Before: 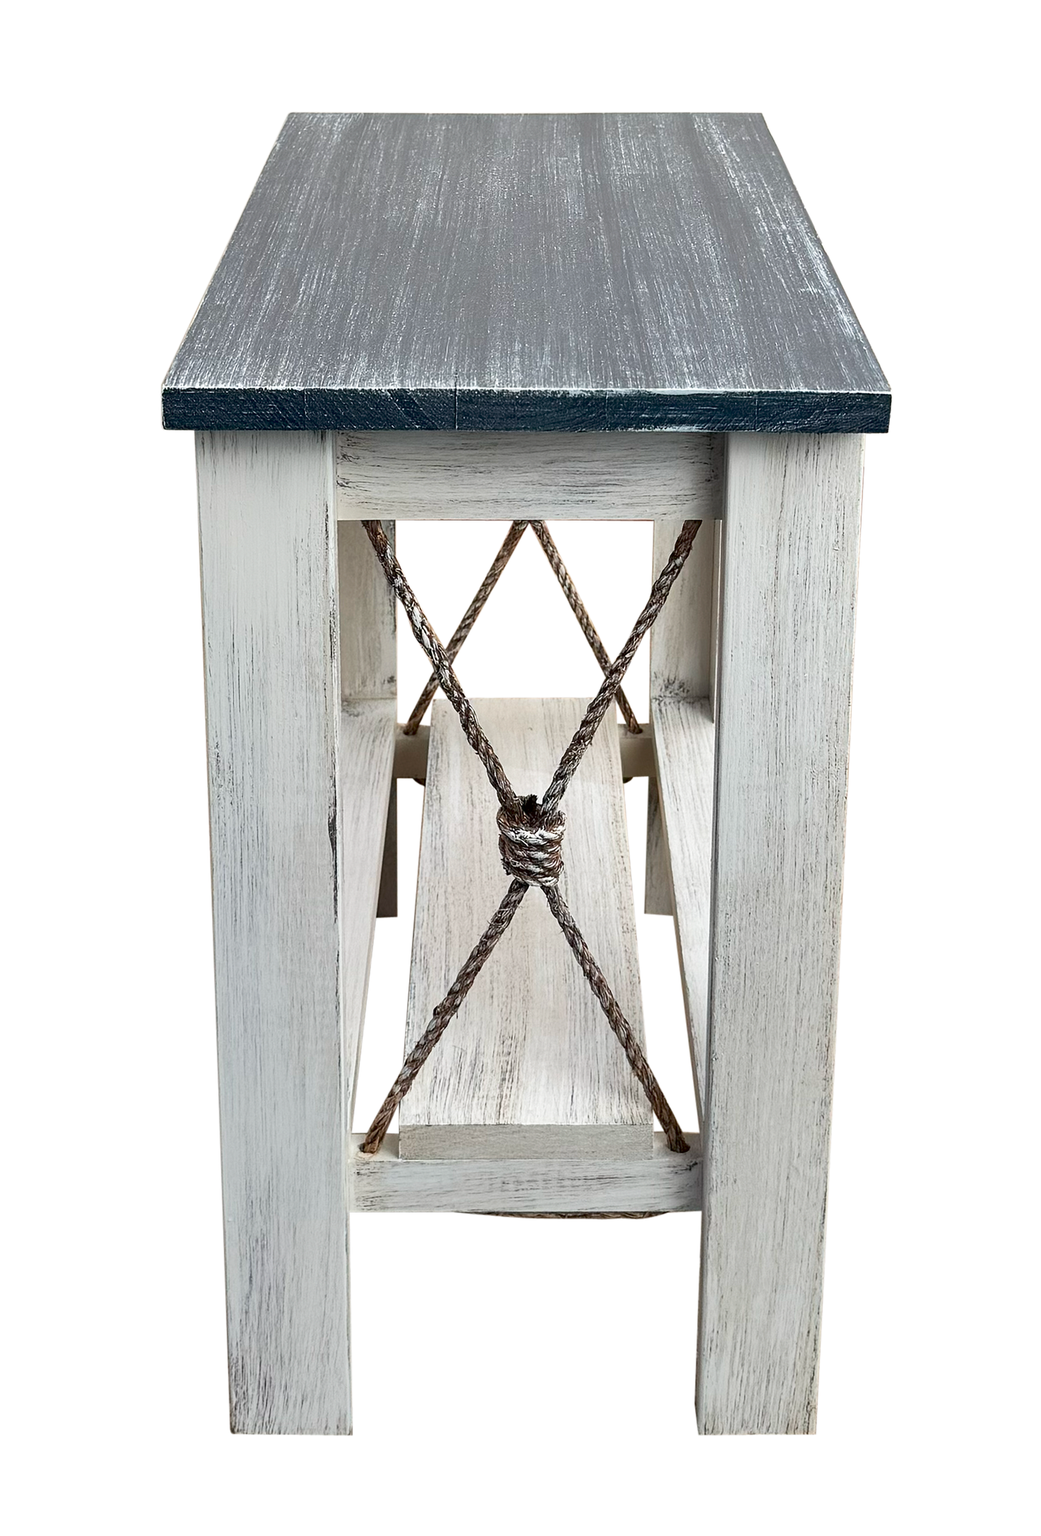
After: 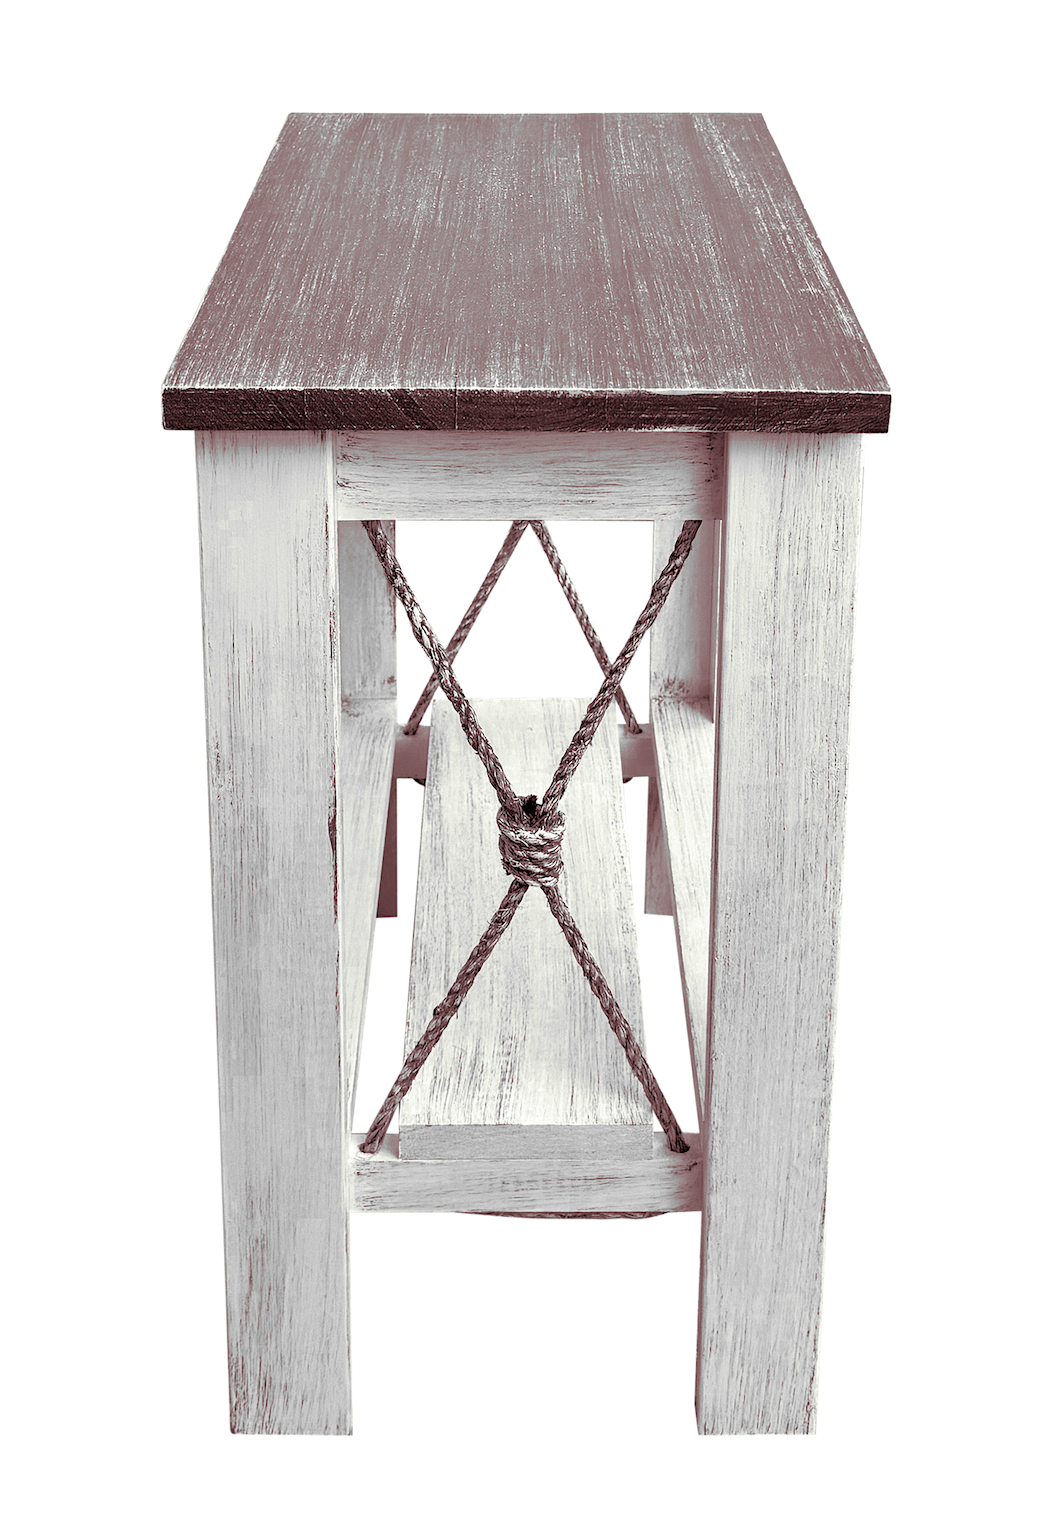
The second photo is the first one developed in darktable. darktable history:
split-toning: shadows › hue 360°
color zones: curves: ch0 [(0, 0.554) (0.146, 0.662) (0.293, 0.86) (0.503, 0.774) (0.637, 0.106) (0.74, 0.072) (0.866, 0.488) (0.998, 0.569)]; ch1 [(0, 0) (0.143, 0) (0.286, 0) (0.429, 0) (0.571, 0) (0.714, 0) (0.857, 0)]
tone equalizer: -7 EV 0.15 EV, -6 EV 0.6 EV, -5 EV 1.15 EV, -4 EV 1.33 EV, -3 EV 1.15 EV, -2 EV 0.6 EV, -1 EV 0.15 EV, mask exposure compensation -0.5 EV
